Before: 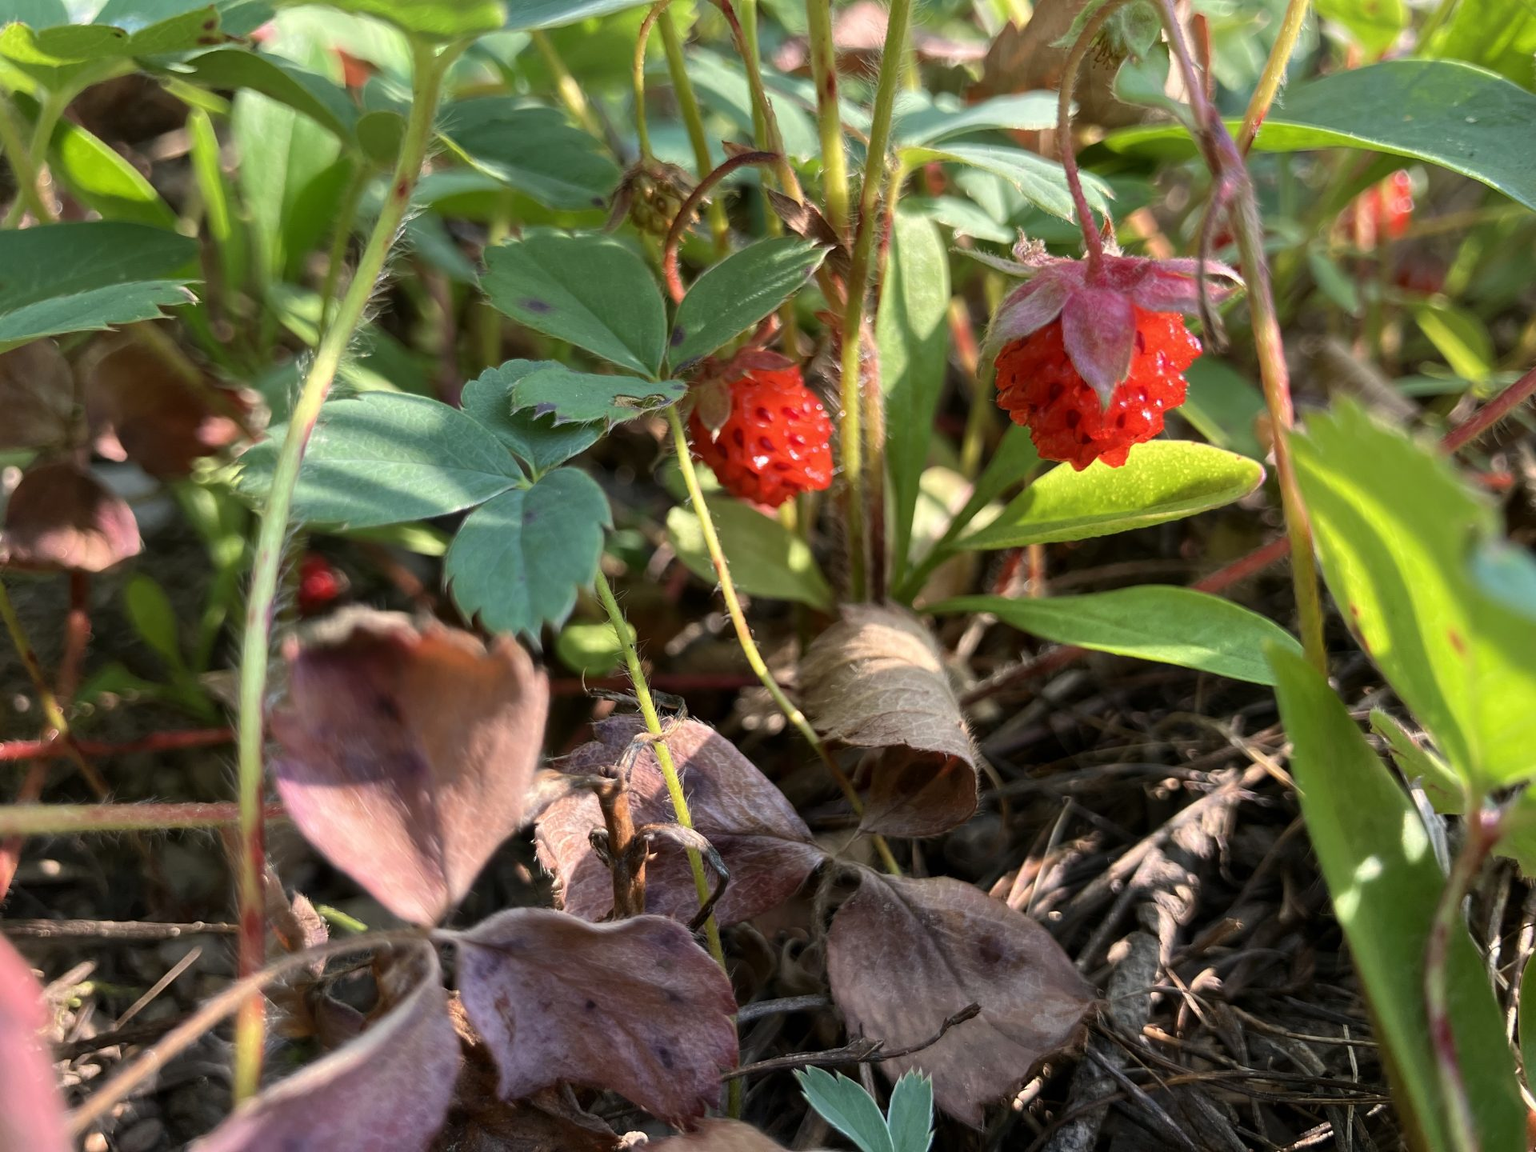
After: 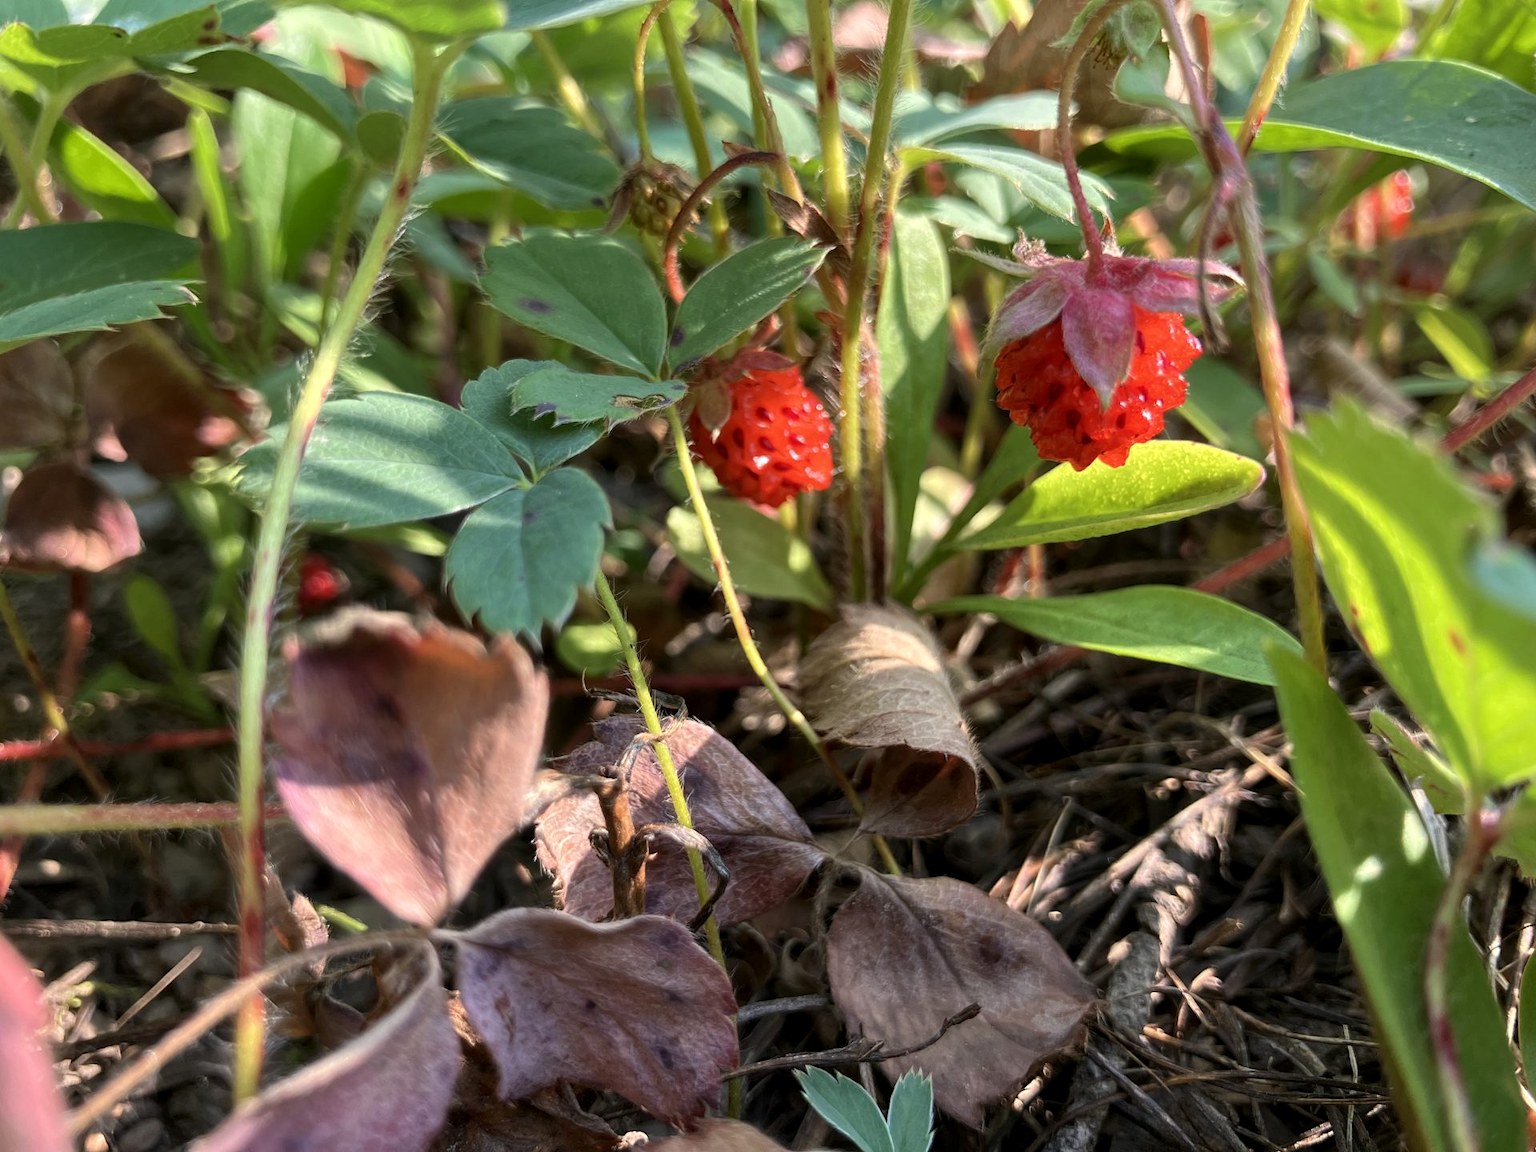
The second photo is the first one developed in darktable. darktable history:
local contrast: highlights 101%, shadows 98%, detail 119%, midtone range 0.2
color correction: highlights a* -0.075, highlights b* 0.091
